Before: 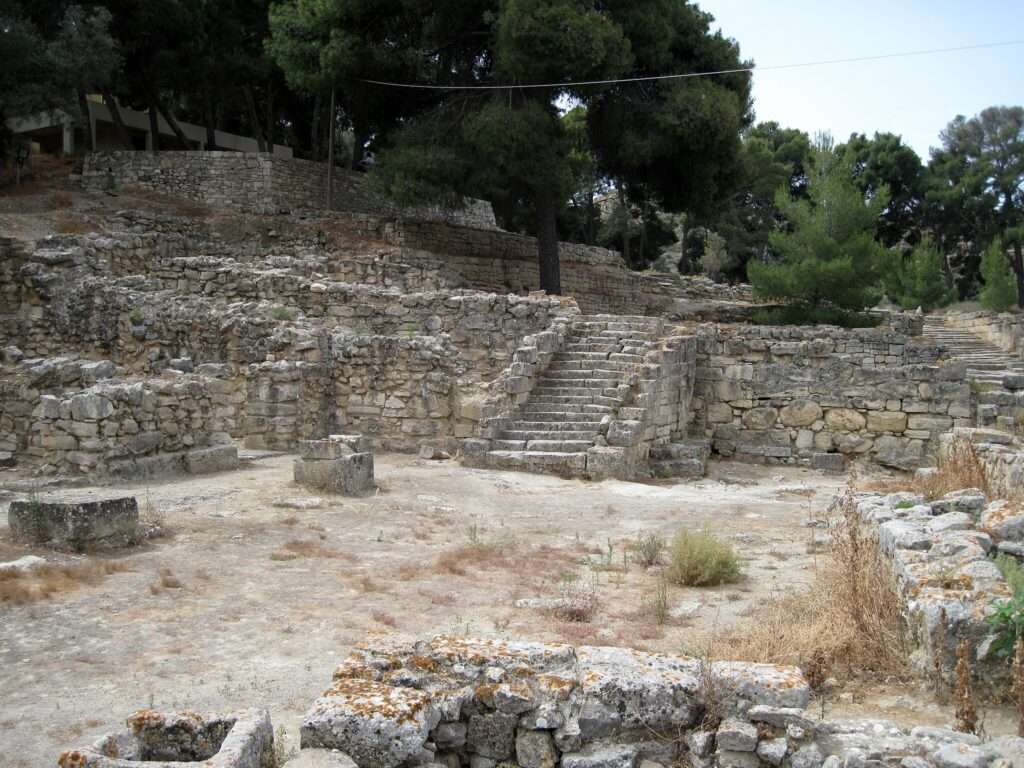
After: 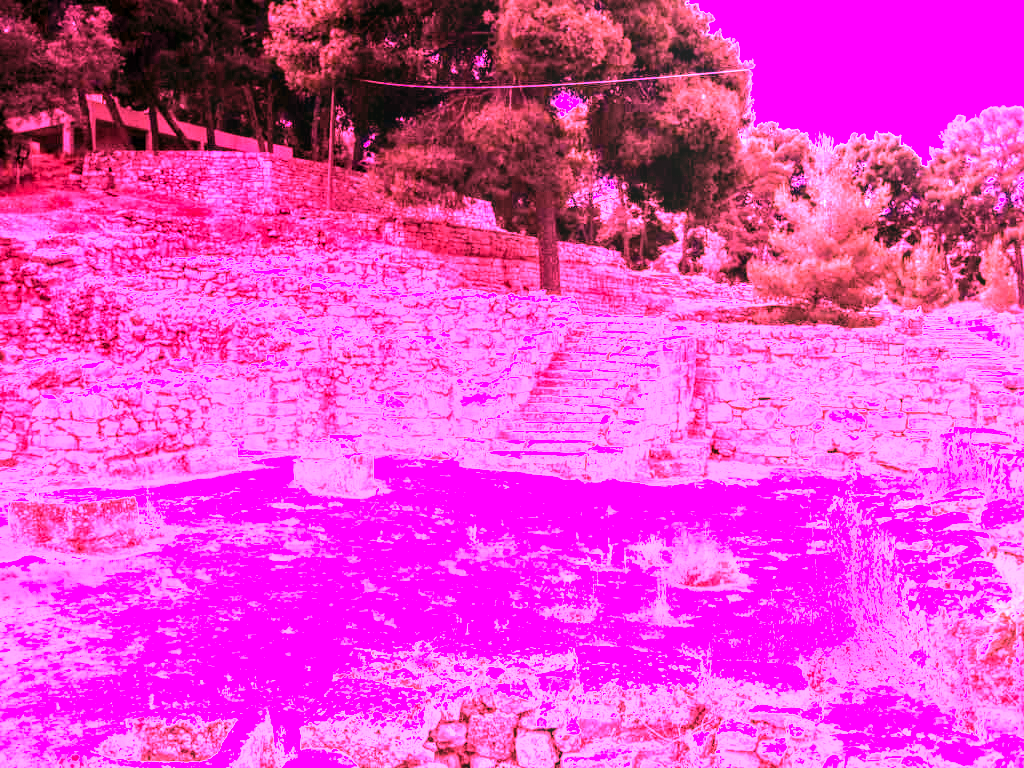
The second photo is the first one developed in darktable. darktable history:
white balance: red 4.26, blue 1.802
color zones: curves: ch0 [(0, 0.553) (0.123, 0.58) (0.23, 0.419) (0.468, 0.155) (0.605, 0.132) (0.723, 0.063) (0.833, 0.172) (0.921, 0.468)]; ch1 [(0.025, 0.645) (0.229, 0.584) (0.326, 0.551) (0.537, 0.446) (0.599, 0.911) (0.708, 1) (0.805, 0.944)]; ch2 [(0.086, 0.468) (0.254, 0.464) (0.638, 0.564) (0.702, 0.592) (0.768, 0.564)]
local contrast: detail 130%
